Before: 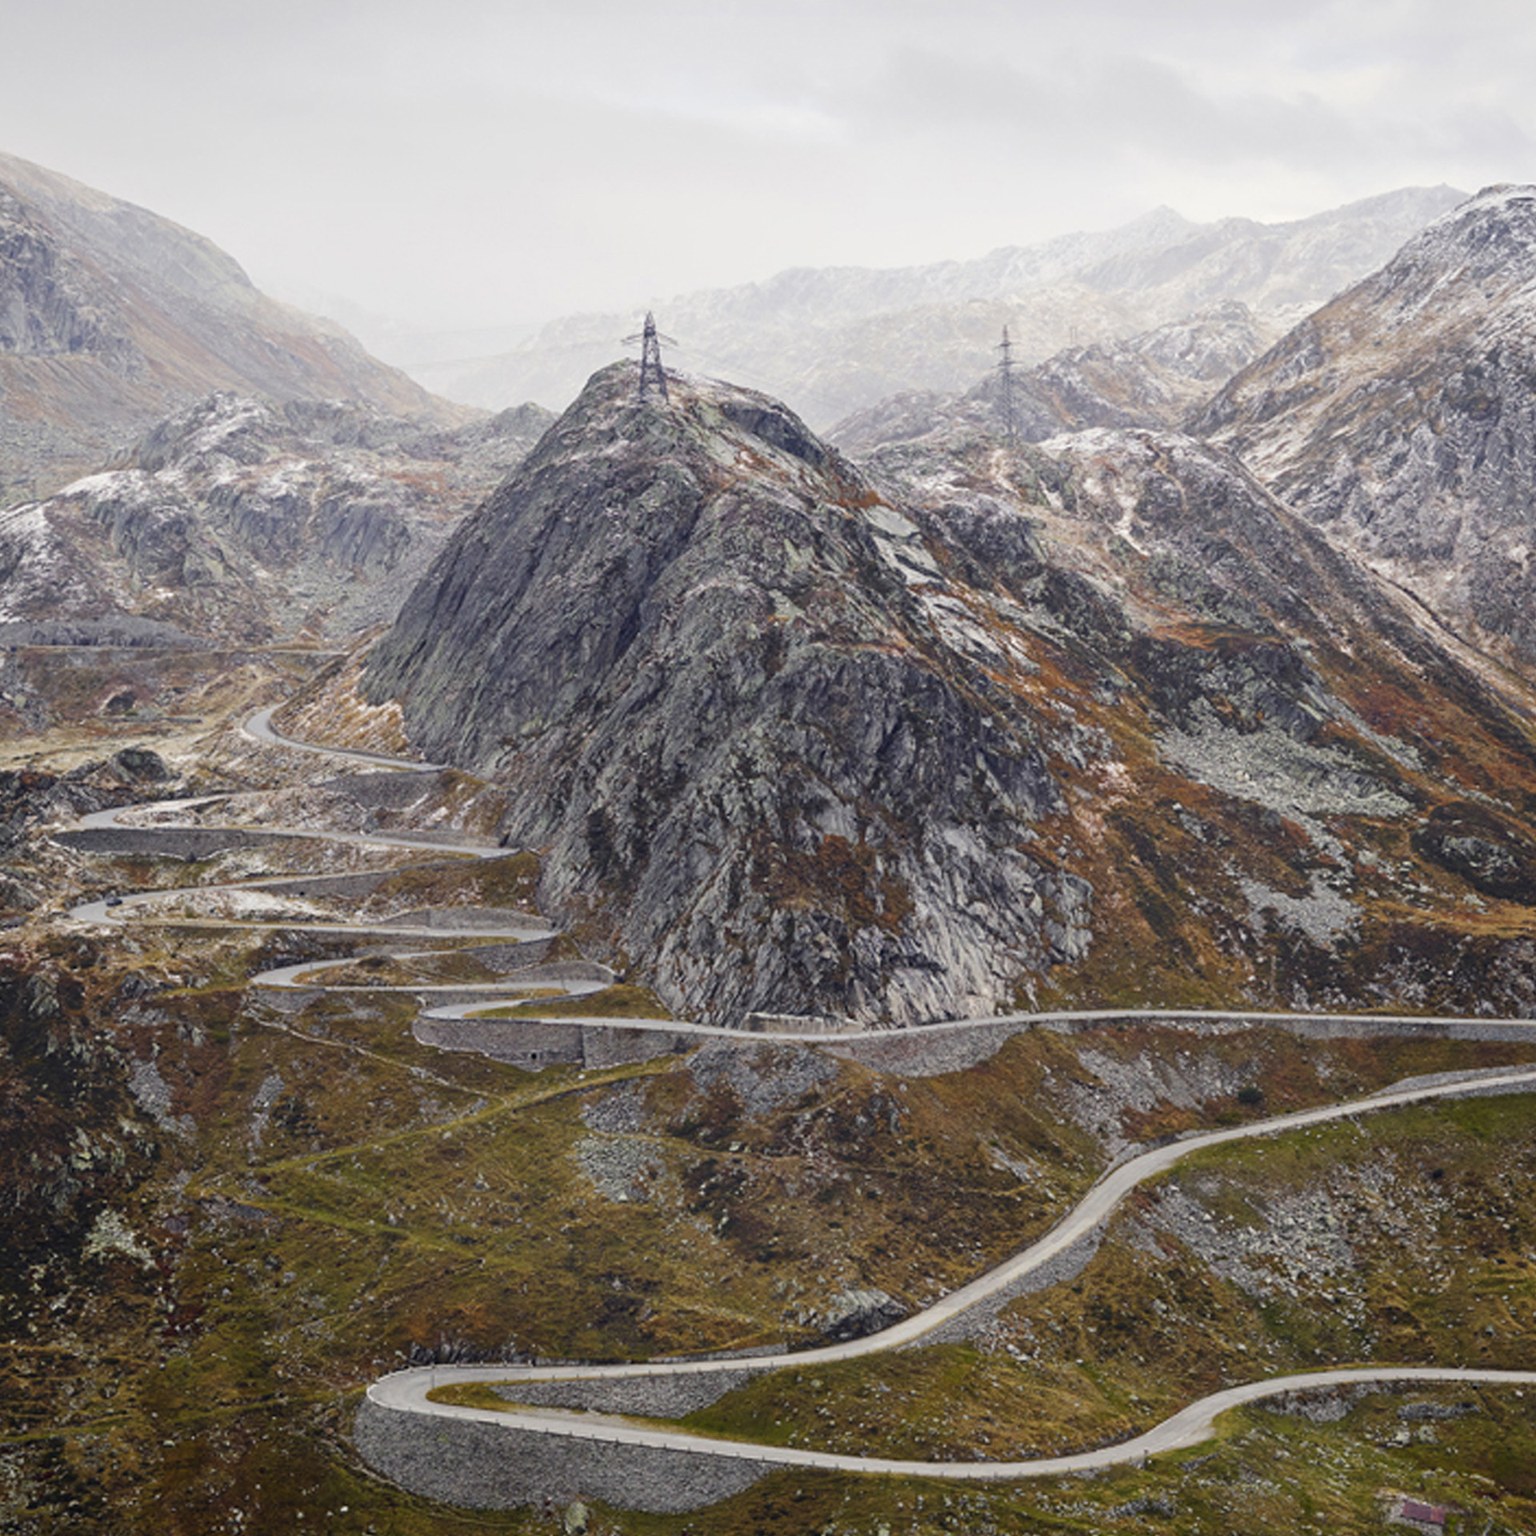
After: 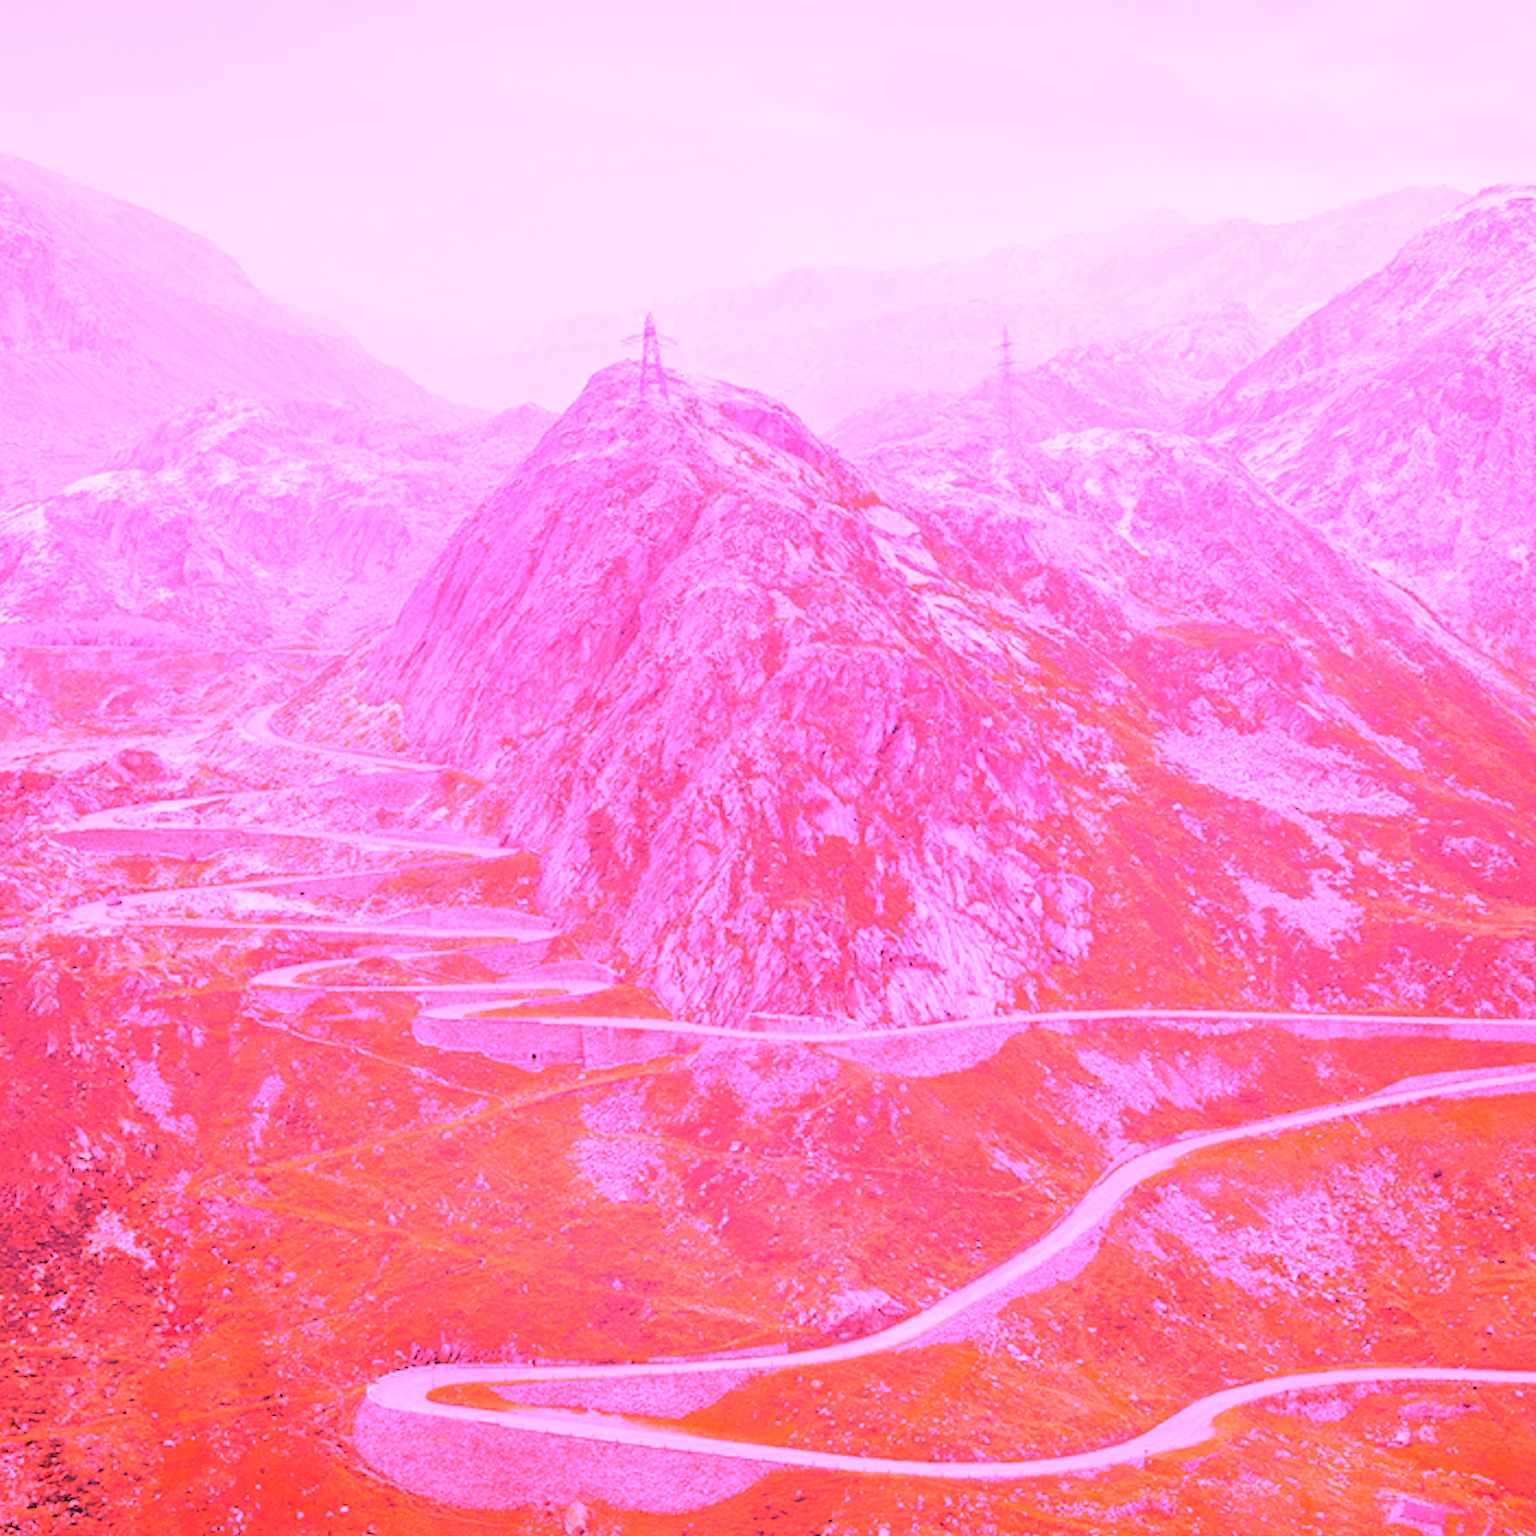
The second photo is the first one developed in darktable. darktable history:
exposure: exposure 0.999 EV, compensate highlight preservation false
rgb levels: levels [[0.027, 0.429, 0.996], [0, 0.5, 1], [0, 0.5, 1]]
white balance: red 4.26, blue 1.802
